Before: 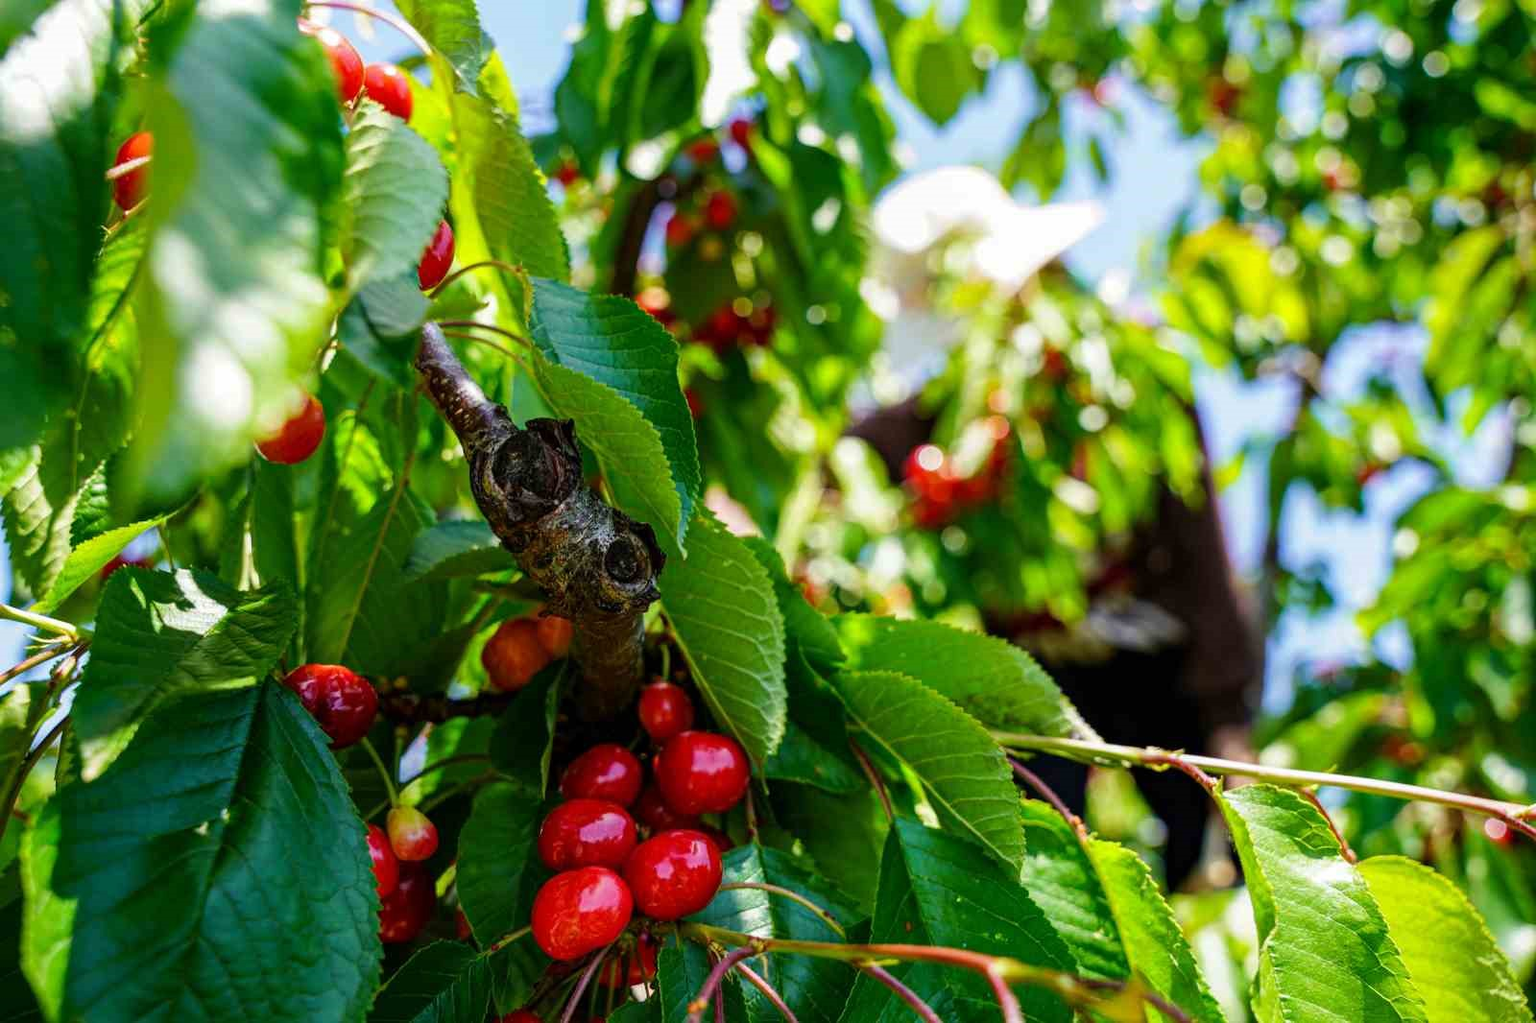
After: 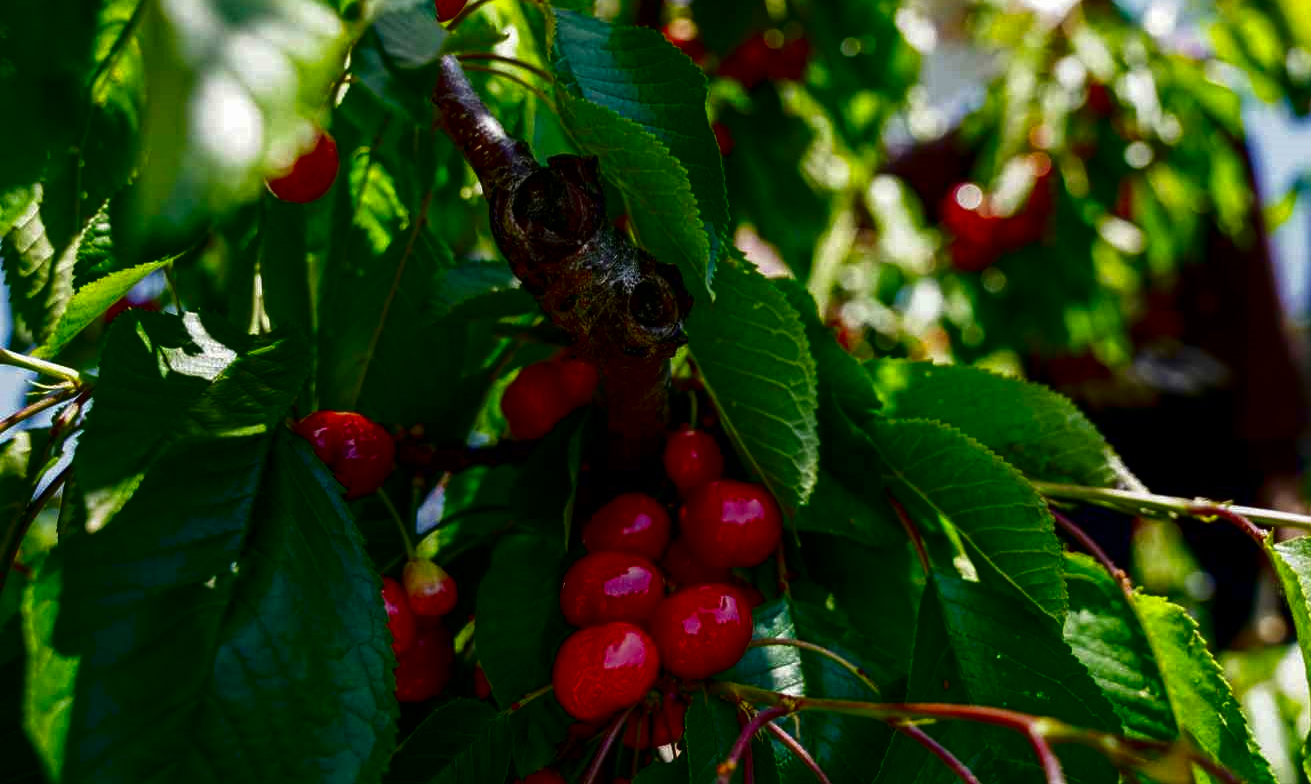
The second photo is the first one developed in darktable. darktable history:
crop: top 26.395%, right 18.026%
contrast brightness saturation: brightness -0.51
